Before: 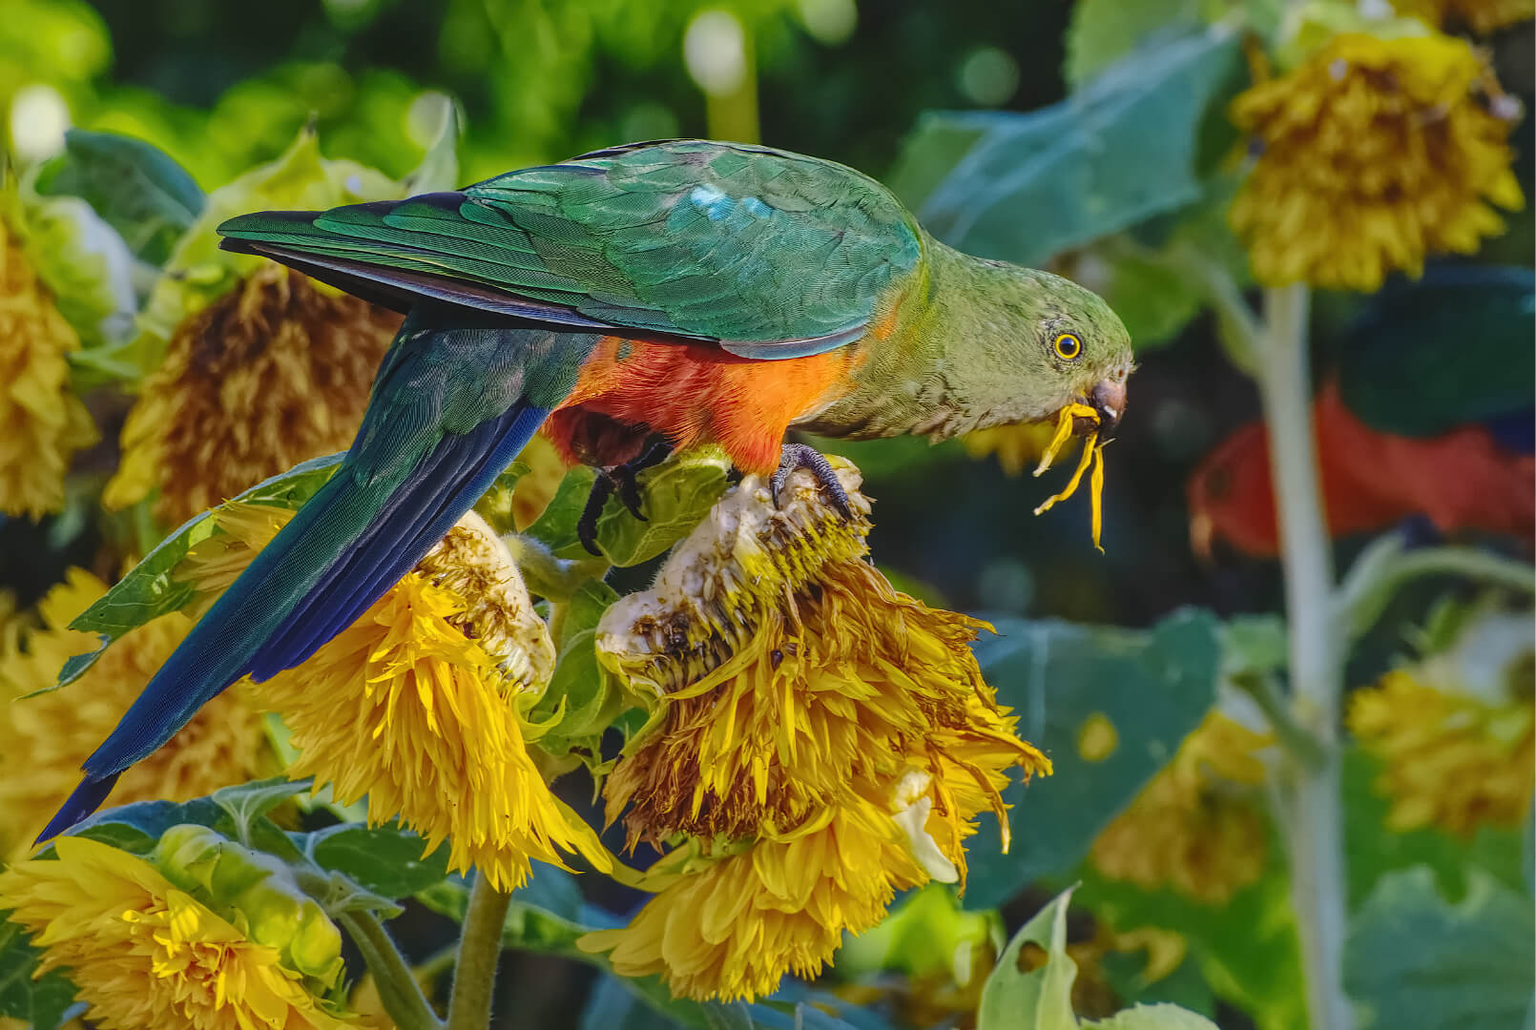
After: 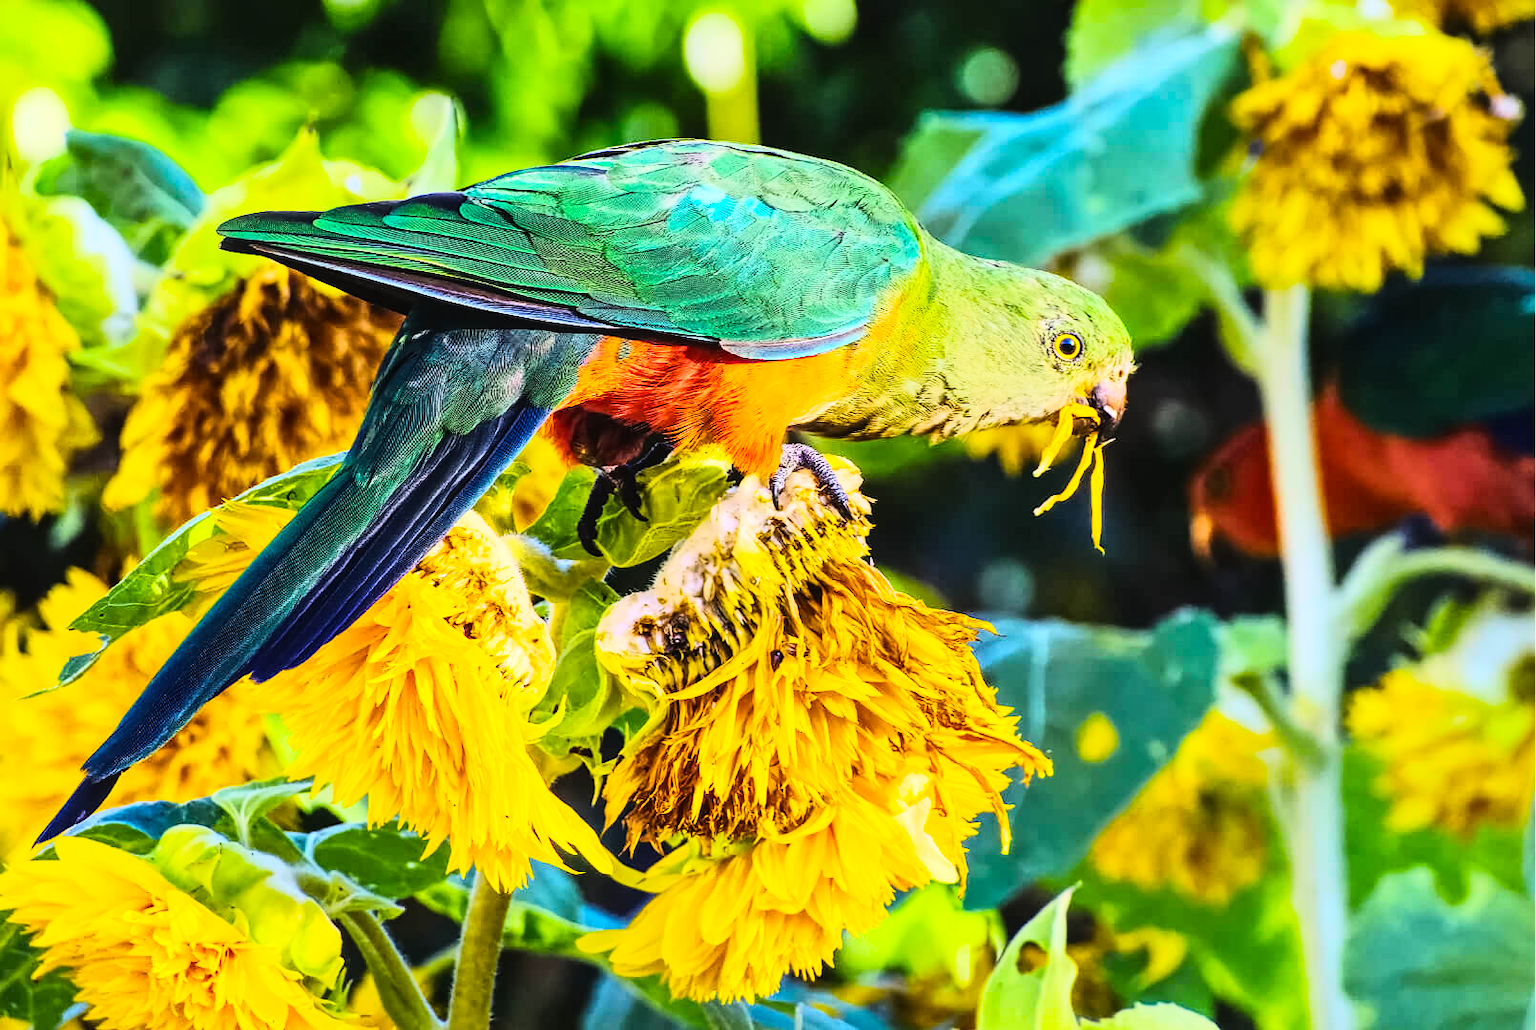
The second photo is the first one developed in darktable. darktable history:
rgb curve: curves: ch0 [(0, 0) (0.21, 0.15) (0.24, 0.21) (0.5, 0.75) (0.75, 0.96) (0.89, 0.99) (1, 1)]; ch1 [(0, 0.02) (0.21, 0.13) (0.25, 0.2) (0.5, 0.67) (0.75, 0.9) (0.89, 0.97) (1, 1)]; ch2 [(0, 0.02) (0.21, 0.13) (0.25, 0.2) (0.5, 0.67) (0.75, 0.9) (0.89, 0.97) (1, 1)], compensate middle gray true
color balance rgb: perceptual saturation grading › global saturation 25%, perceptual brilliance grading › mid-tones 10%, perceptual brilliance grading › shadows 15%, global vibrance 20%
